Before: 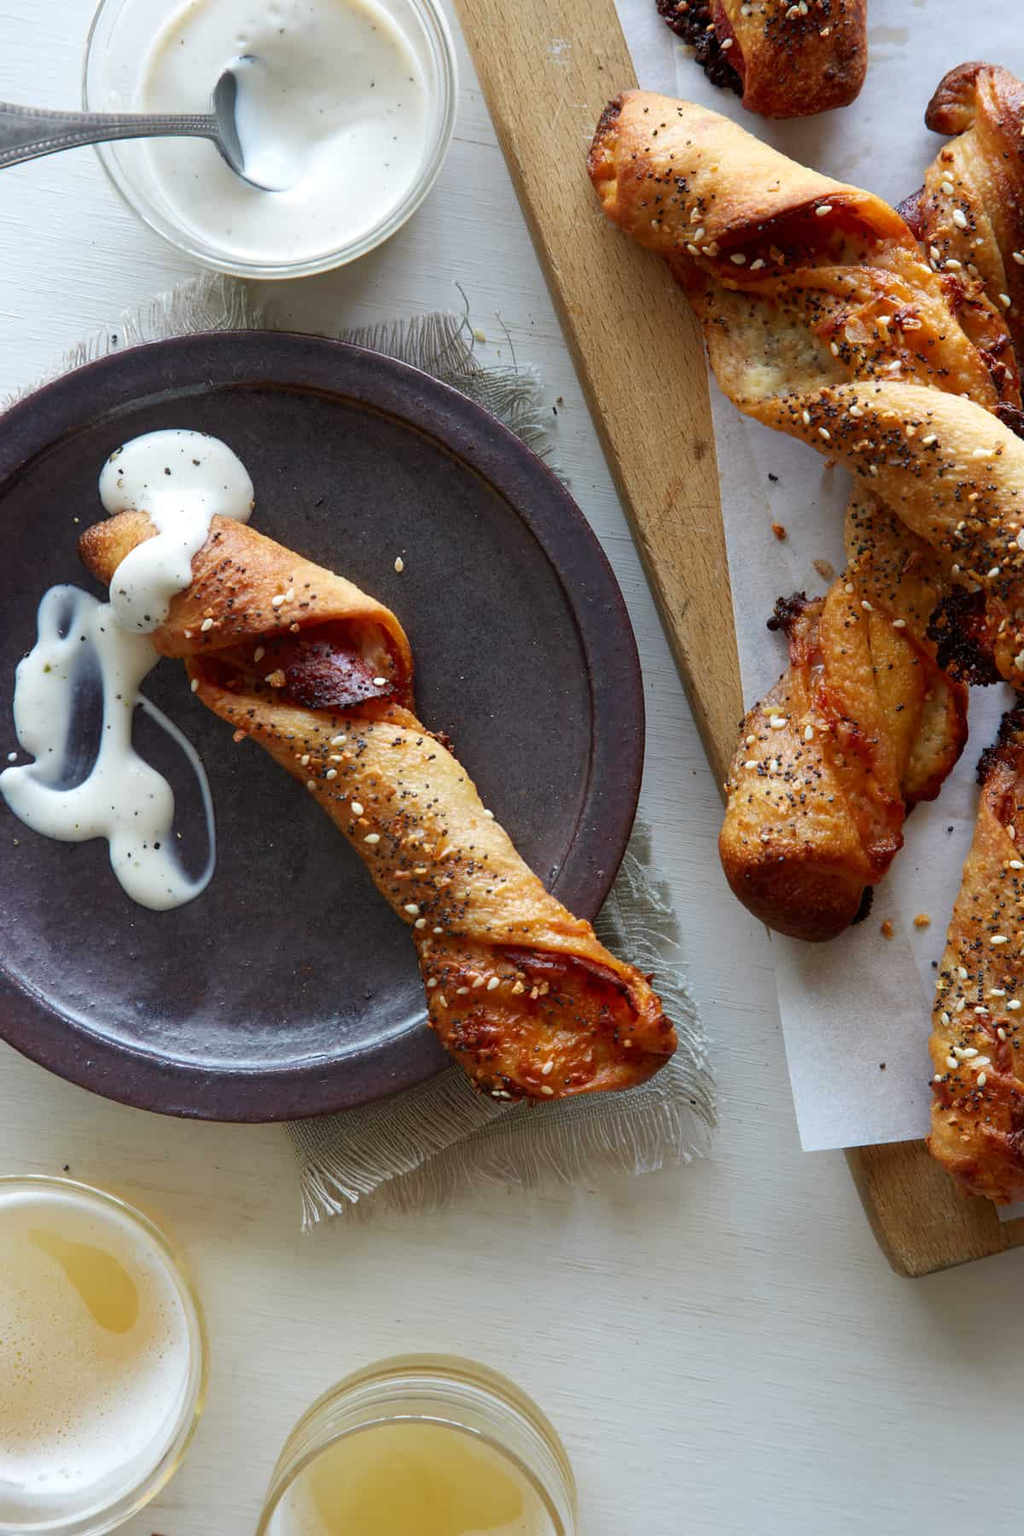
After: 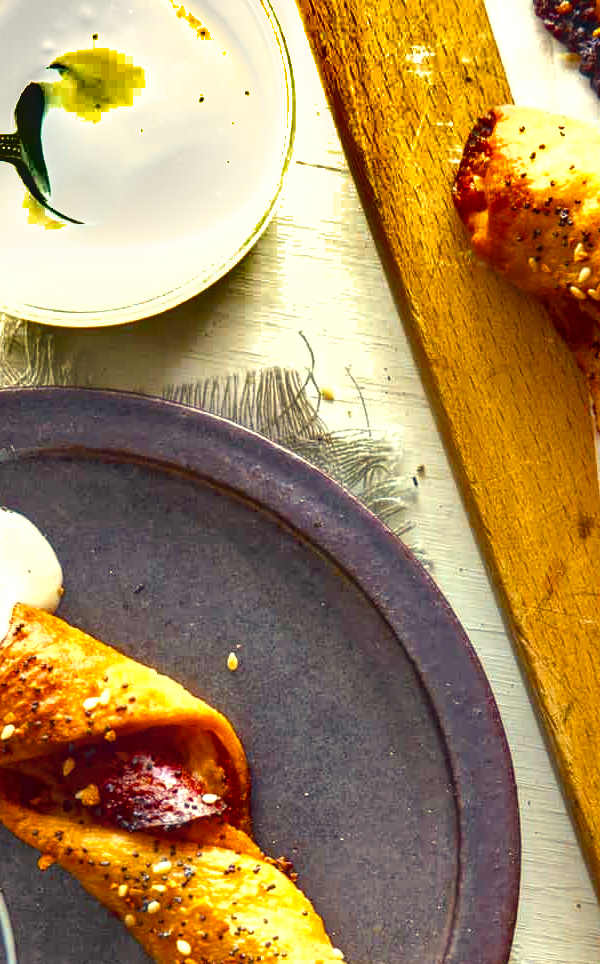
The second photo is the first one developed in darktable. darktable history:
exposure: black level correction -0.002, exposure 1.333 EV, compensate highlight preservation false
shadows and highlights: radius 107.17, shadows 44.5, highlights -67.66, shadows color adjustment 97.99%, highlights color adjustment 58.95%, low approximation 0.01, soften with gaussian
crop: left 19.584%, right 30.362%, bottom 46.435%
local contrast: on, module defaults
color balance rgb: highlights gain › chroma 7.913%, highlights gain › hue 82.68°, global offset › chroma 0.052%, global offset › hue 254.33°, linear chroma grading › global chroma 0.642%, perceptual saturation grading › global saturation 30.657%, saturation formula JzAzBz (2021)
tone equalizer: edges refinement/feathering 500, mask exposure compensation -1.57 EV, preserve details no
